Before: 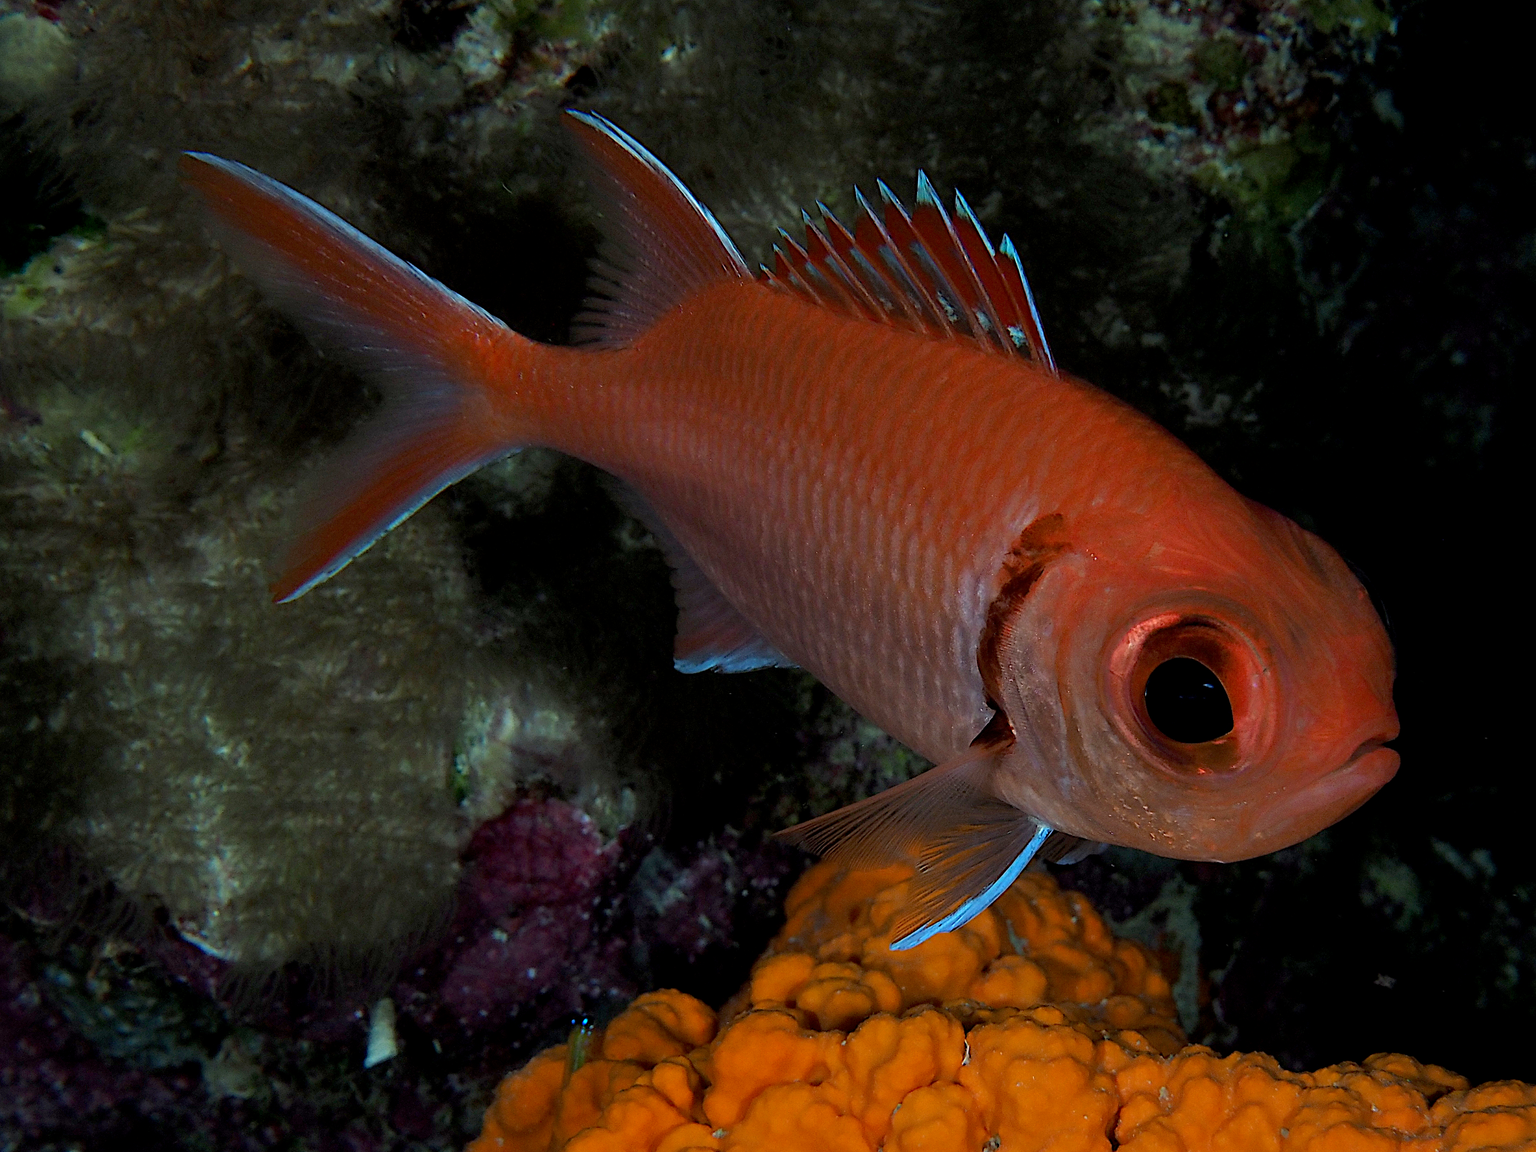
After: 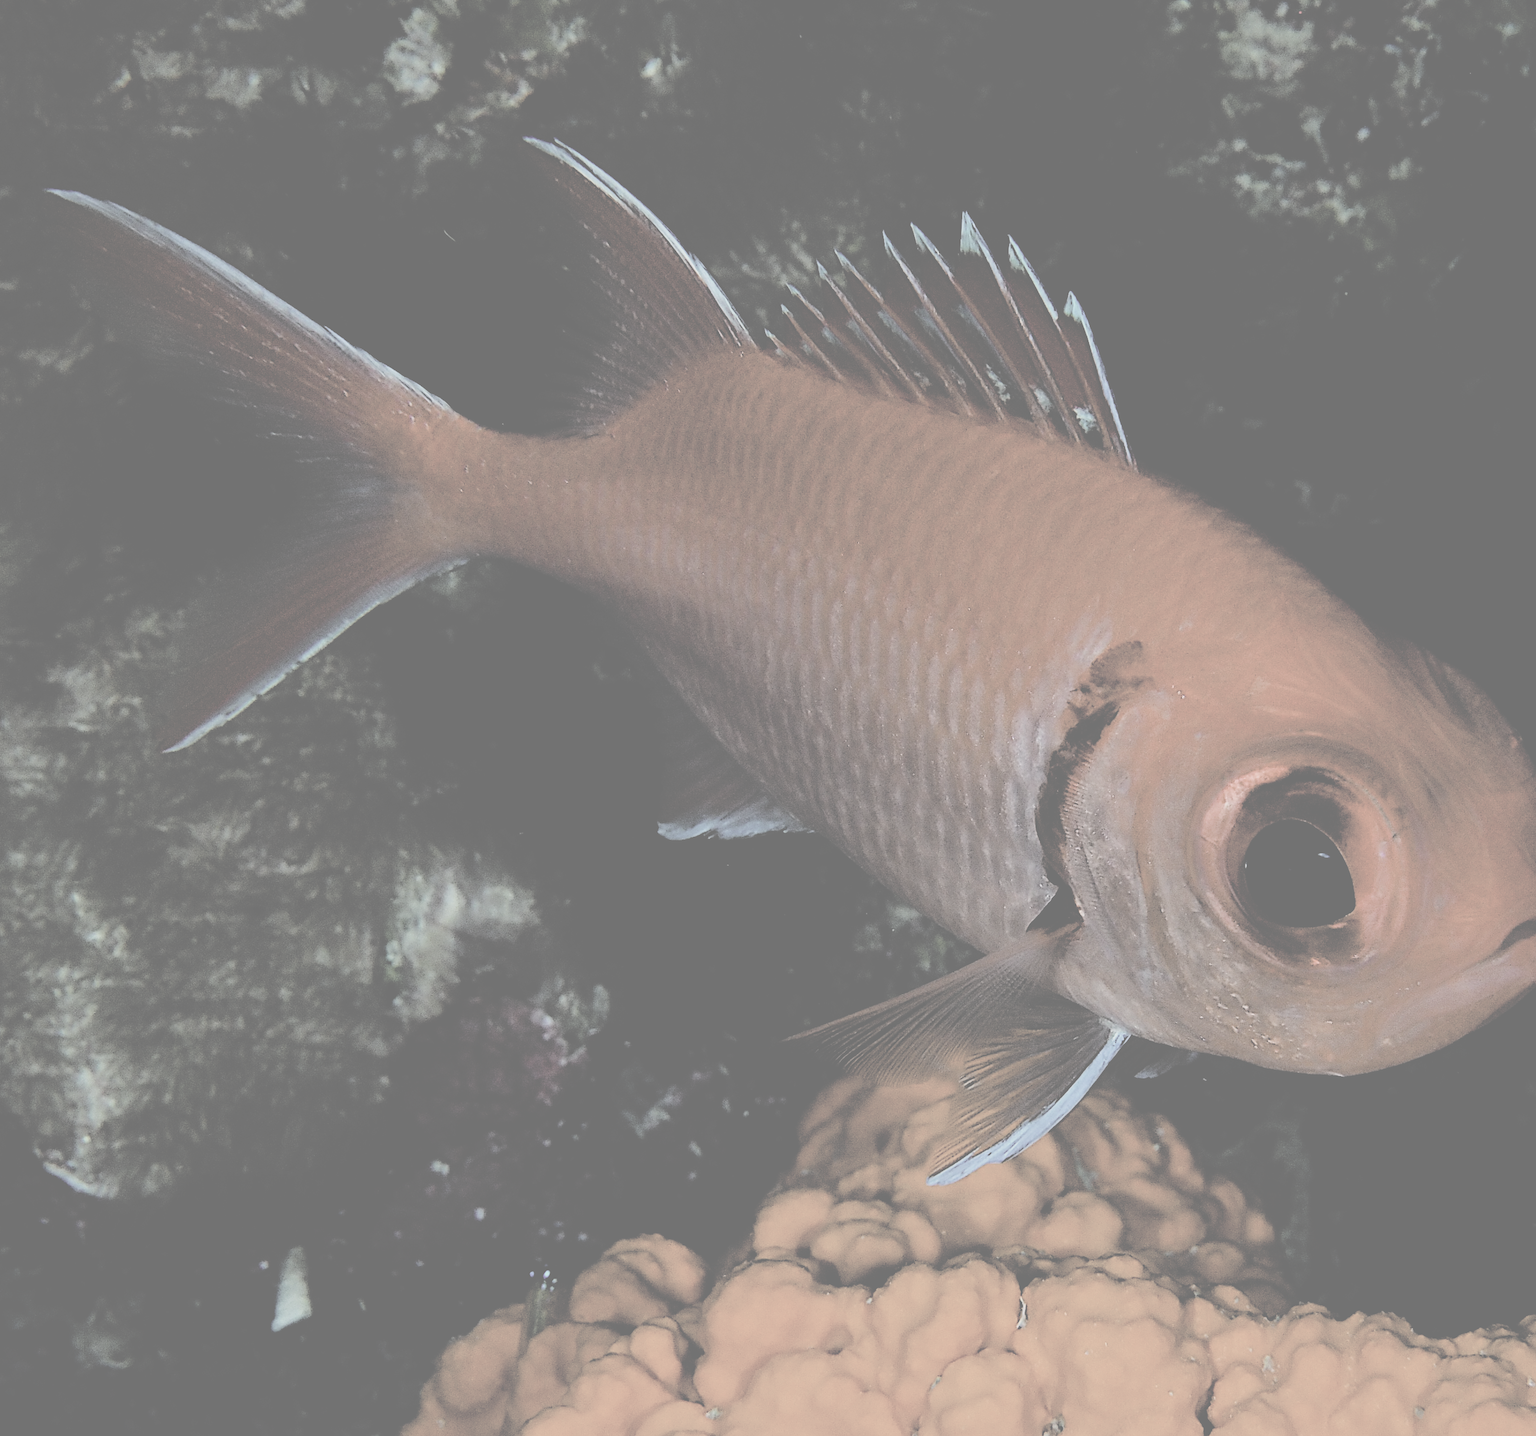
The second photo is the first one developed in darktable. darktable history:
filmic rgb: black relative exposure -5 EV, hardness 2.88, contrast 1.5
crop and rotate: left 9.597%, right 10.195%
contrast brightness saturation: contrast -0.32, brightness 0.75, saturation -0.78
color balance rgb: perceptual saturation grading › global saturation 20%, perceptual saturation grading › highlights -25%, perceptual saturation grading › shadows 25%
